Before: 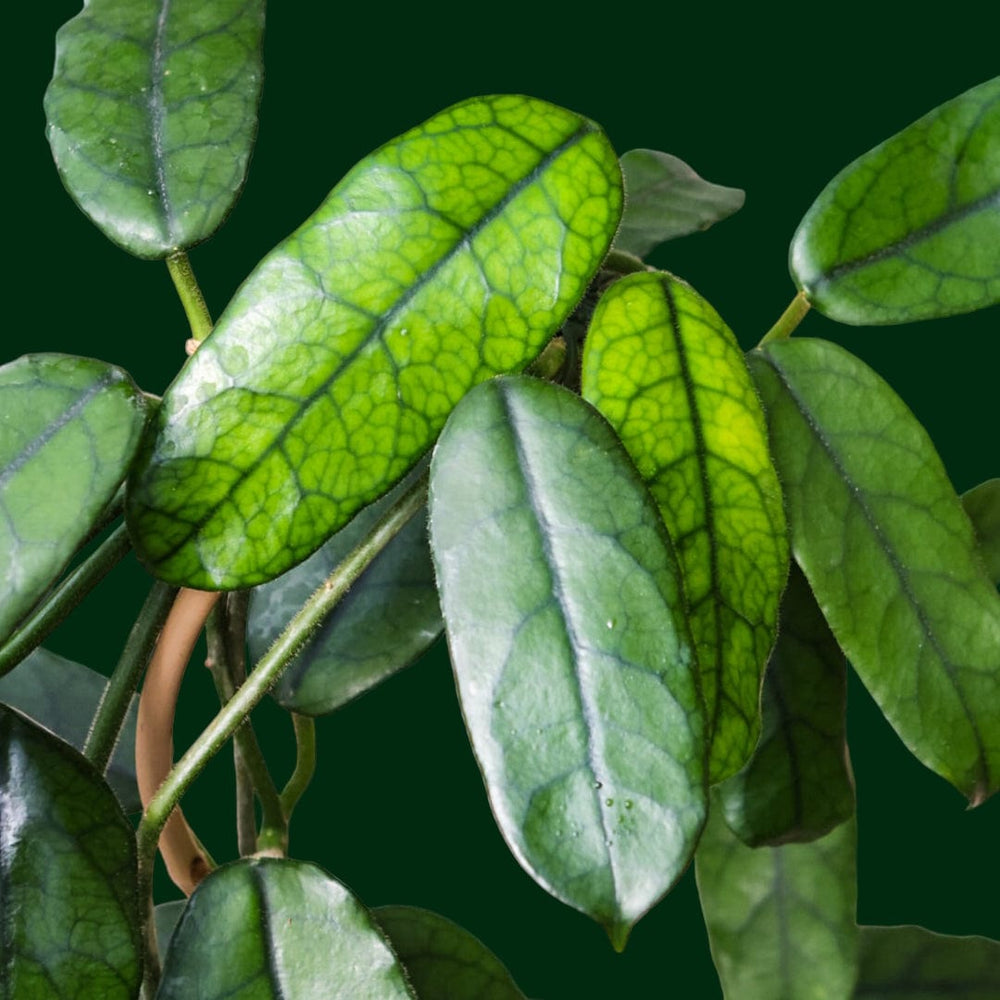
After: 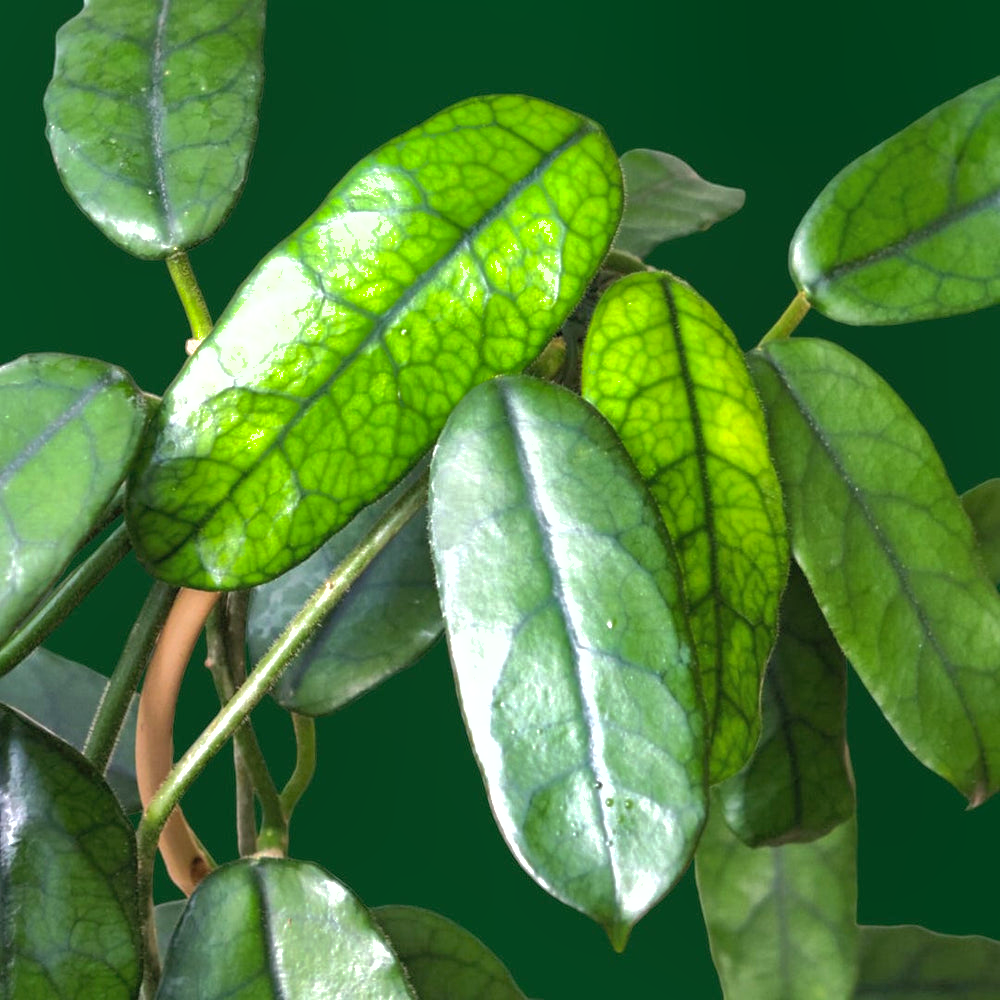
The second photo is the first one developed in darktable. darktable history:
tone equalizer: -8 EV -0.762 EV, -7 EV -0.672 EV, -6 EV -0.63 EV, -5 EV -0.399 EV, -3 EV 0.367 EV, -2 EV 0.6 EV, -1 EV 0.686 EV, +0 EV 0.765 EV, smoothing diameter 25%, edges refinement/feathering 11.55, preserve details guided filter
shadows and highlights: shadows 58.17, highlights -59.74
